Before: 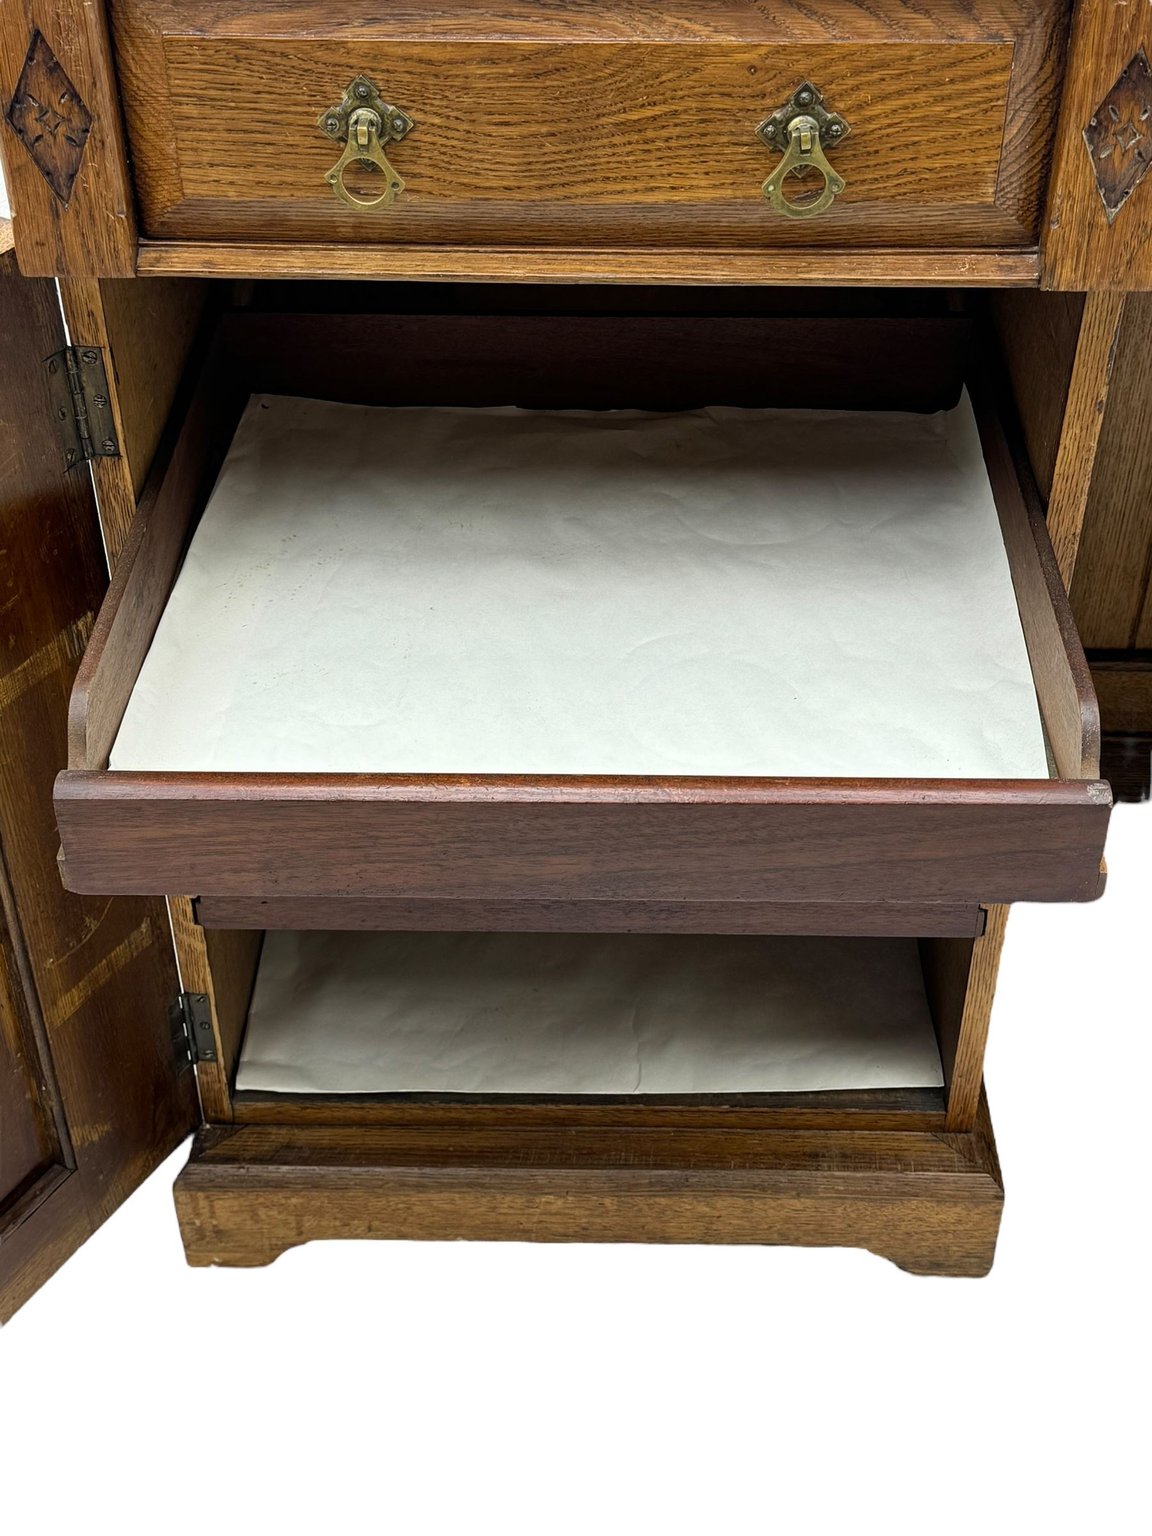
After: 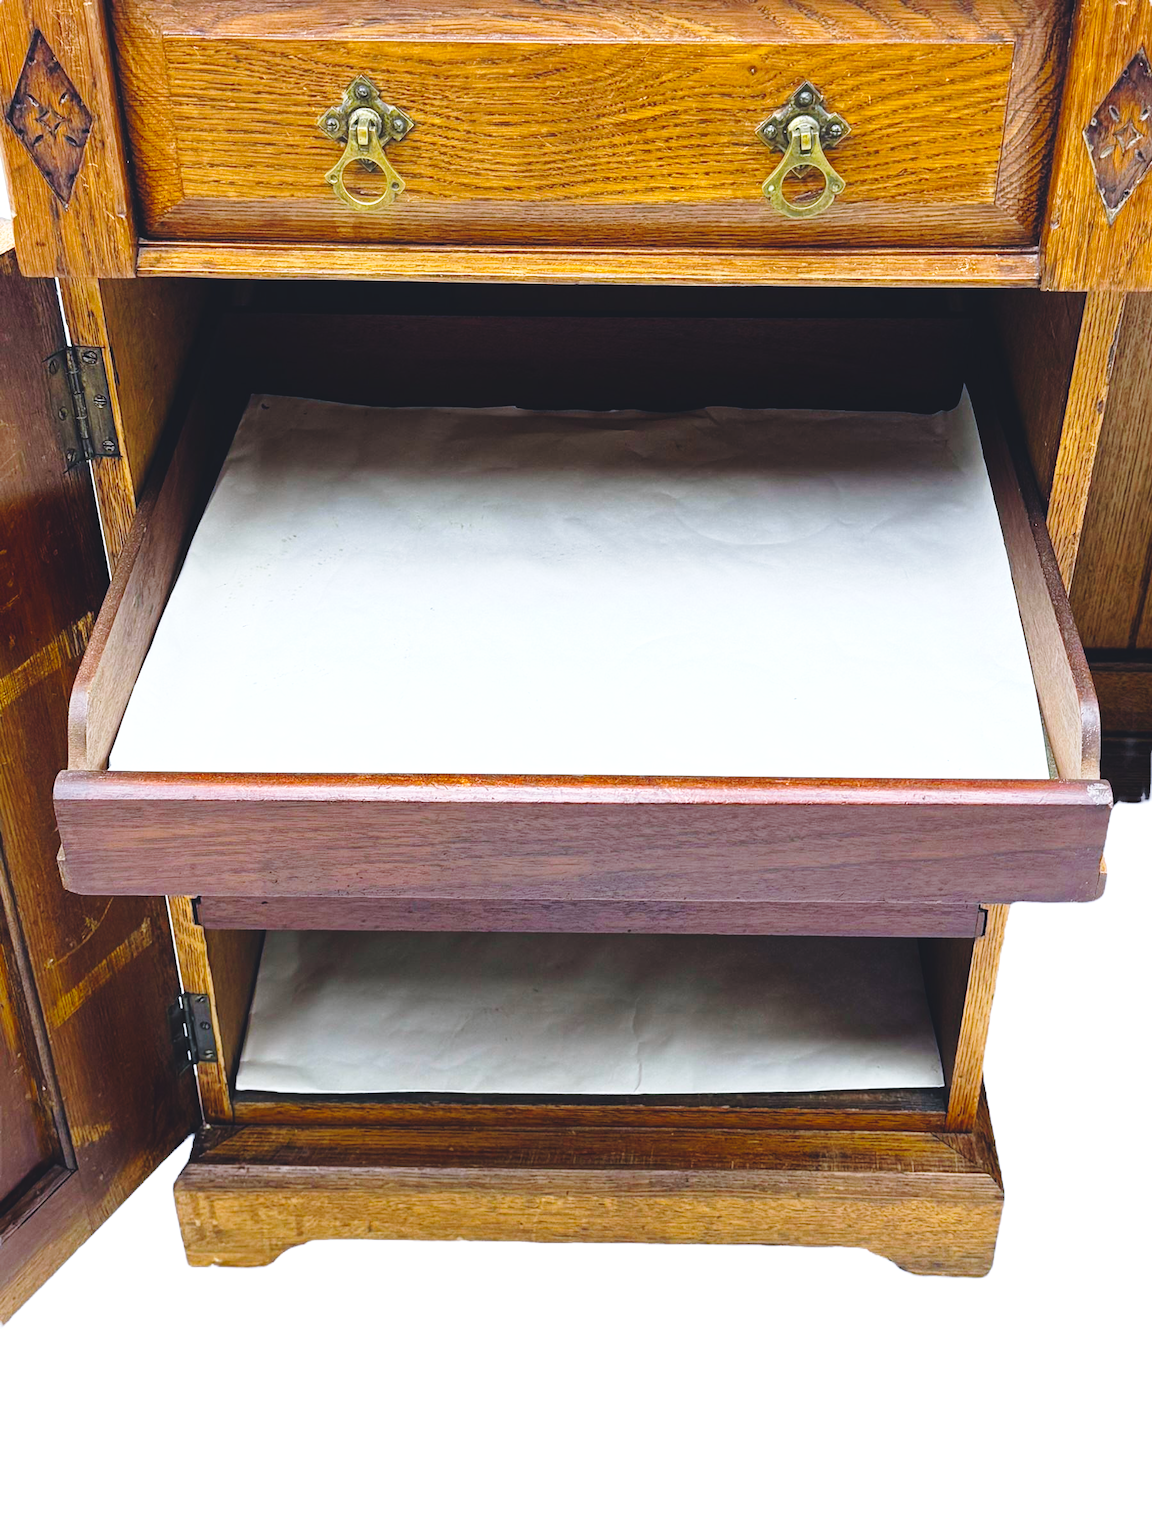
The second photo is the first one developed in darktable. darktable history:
color balance rgb: perceptual saturation grading › global saturation 37.056%, perceptual saturation grading › shadows 35.869%
sharpen: radius 2.861, amount 0.867, threshold 47.148
color calibration: illuminant as shot in camera, x 0.366, y 0.378, temperature 4431.1 K
tone equalizer: -8 EV -0.388 EV, -7 EV -0.403 EV, -6 EV -0.372 EV, -5 EV -0.214 EV, -3 EV 0.205 EV, -2 EV 0.363 EV, -1 EV 0.408 EV, +0 EV 0.401 EV
haze removal: compatibility mode true, adaptive false
exposure: black level correction -0.015, exposure -0.126 EV, compensate exposure bias true, compensate highlight preservation false
base curve: curves: ch0 [(0, 0) (0.028, 0.03) (0.121, 0.232) (0.46, 0.748) (0.859, 0.968) (1, 1)], preserve colors none
